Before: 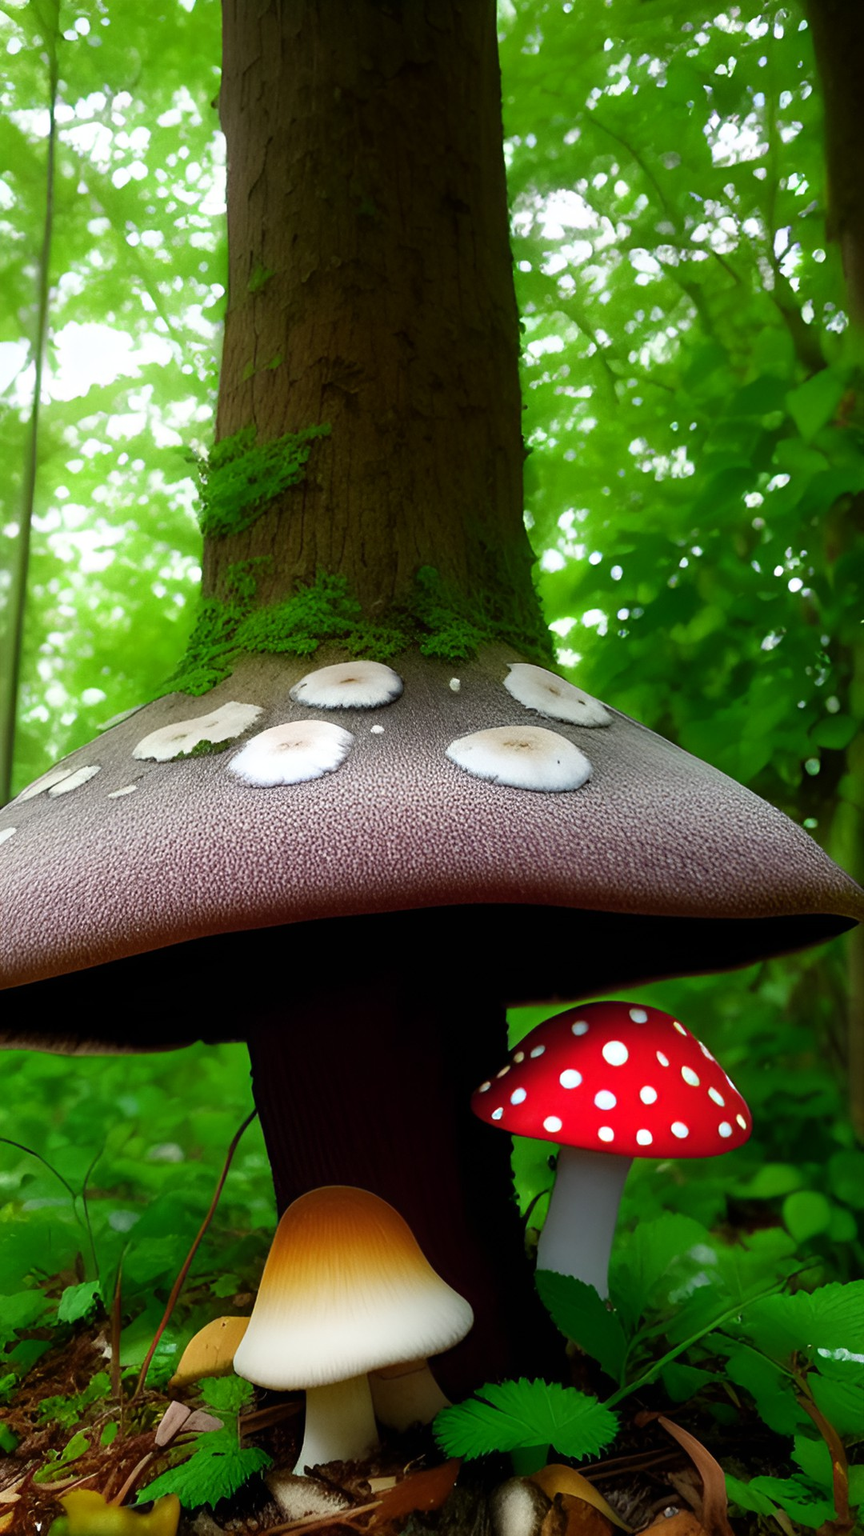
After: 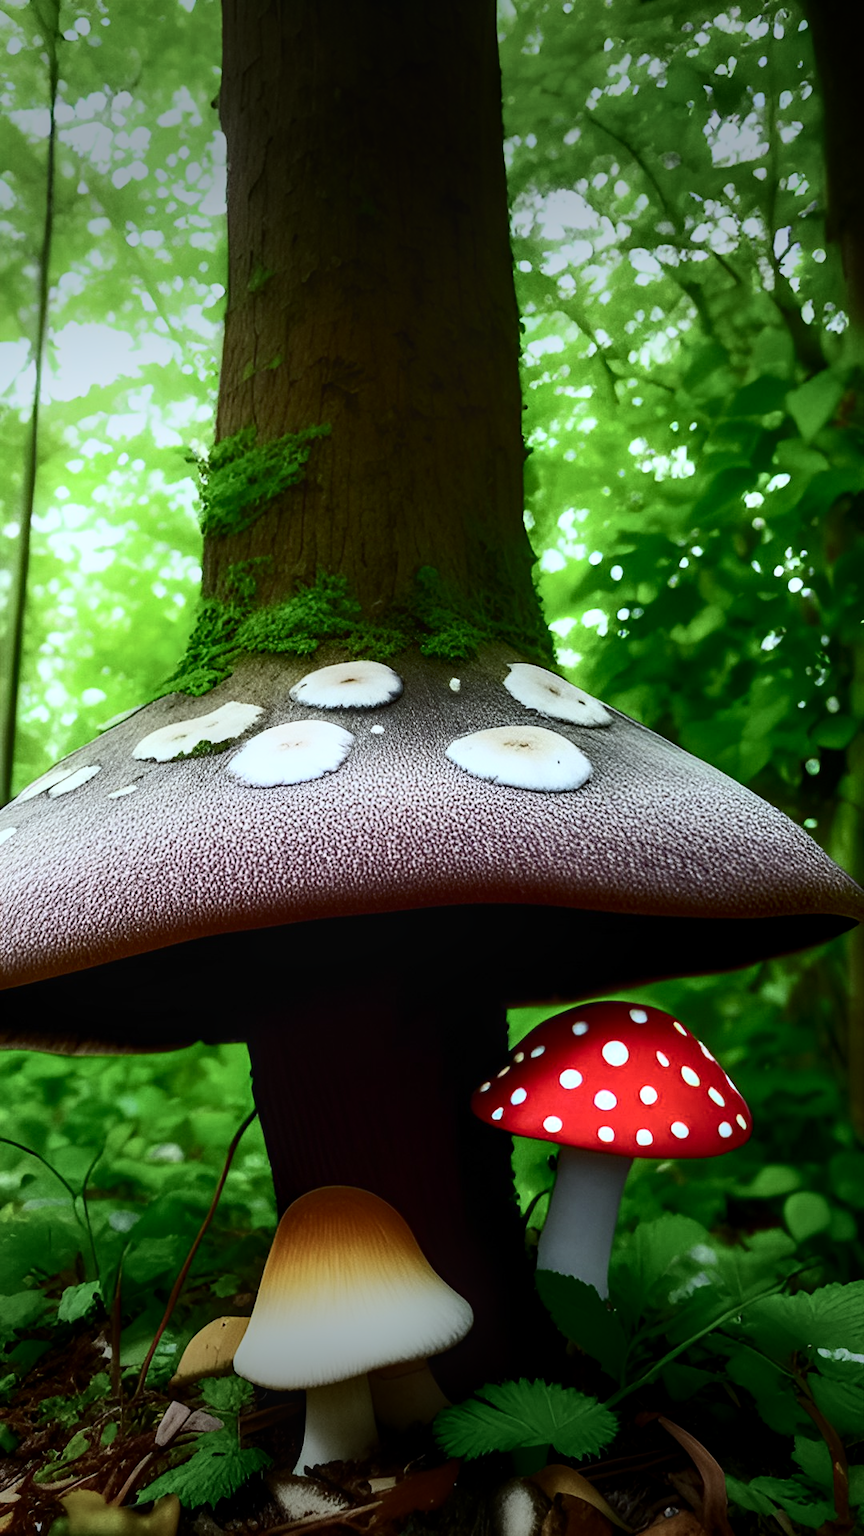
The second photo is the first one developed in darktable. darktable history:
contrast brightness saturation: contrast 0.39, brightness 0.1
local contrast: on, module defaults
white balance: red 0.925, blue 1.046
vignetting: fall-off start 70.97%, brightness -0.584, saturation -0.118, width/height ratio 1.333
